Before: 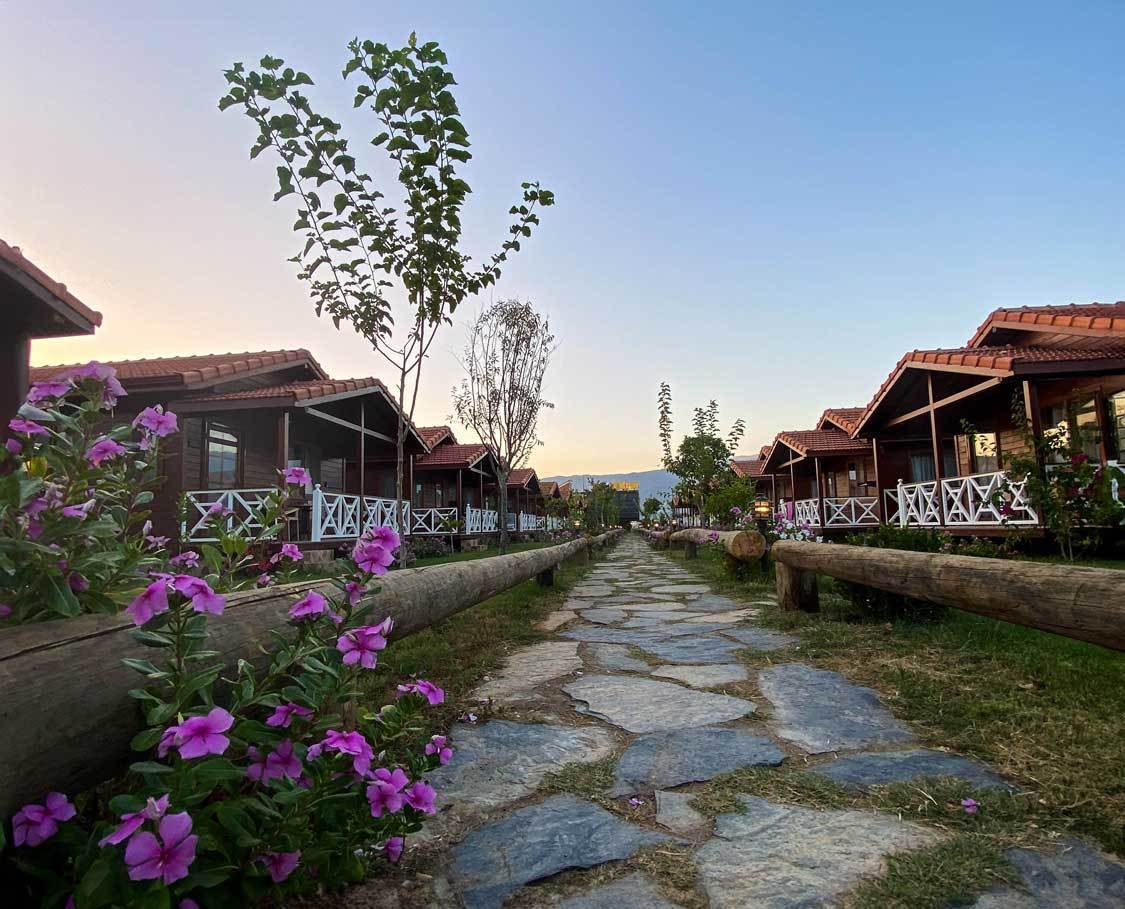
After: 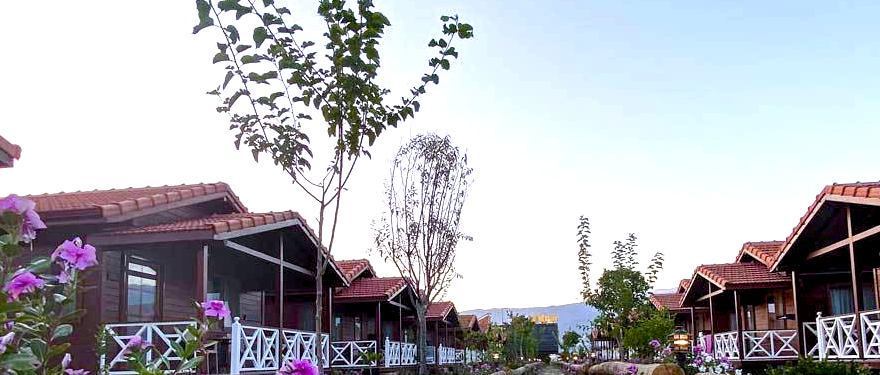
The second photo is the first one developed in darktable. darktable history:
color calibration: illuminant custom, x 0.363, y 0.384, temperature 4523.35 K
crop: left 7.266%, top 18.413%, right 14.453%, bottom 40.297%
color balance rgb: global offset › luminance -0.515%, perceptual saturation grading › global saturation 20%, perceptual saturation grading › highlights -50.238%, perceptual saturation grading › shadows 30.619%, global vibrance 9.929%
exposure: exposure 0.658 EV, compensate highlight preservation false
